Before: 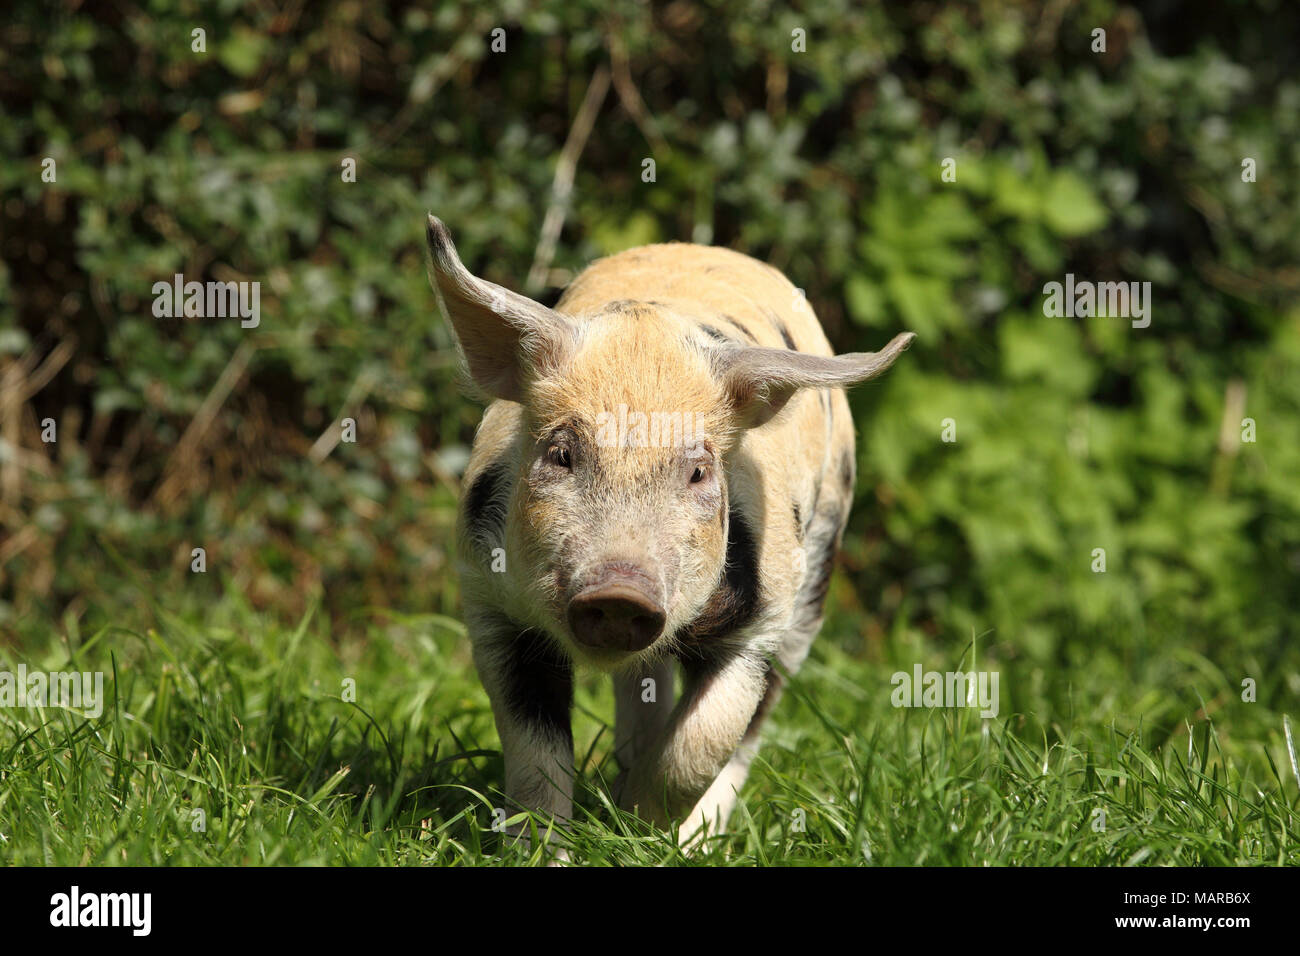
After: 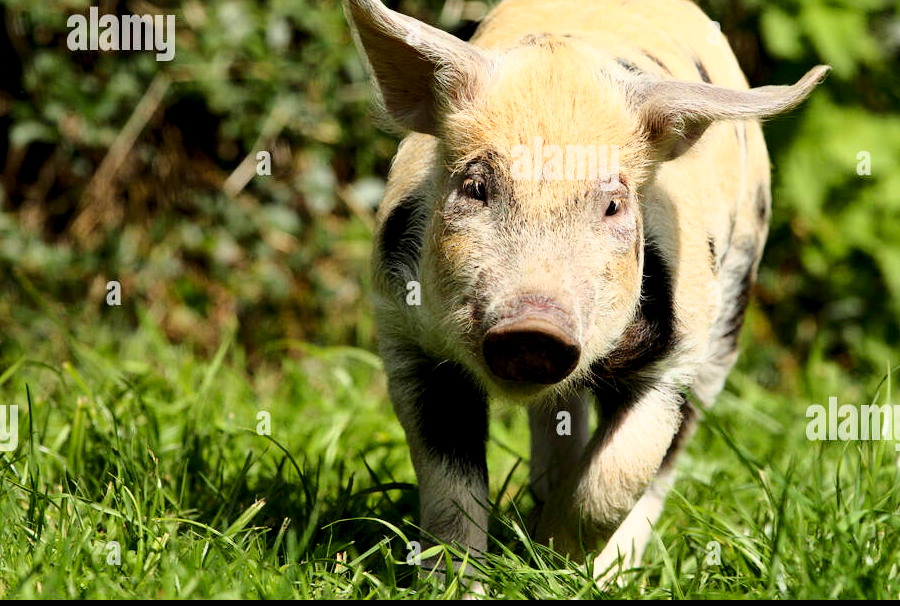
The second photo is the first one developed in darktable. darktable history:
exposure: black level correction 0.009, exposure -0.161 EV, compensate highlight preservation false
crop: left 6.582%, top 28.028%, right 24.14%, bottom 8.581%
base curve: curves: ch0 [(0, 0) (0.028, 0.03) (0.121, 0.232) (0.46, 0.748) (0.859, 0.968) (1, 1)]
